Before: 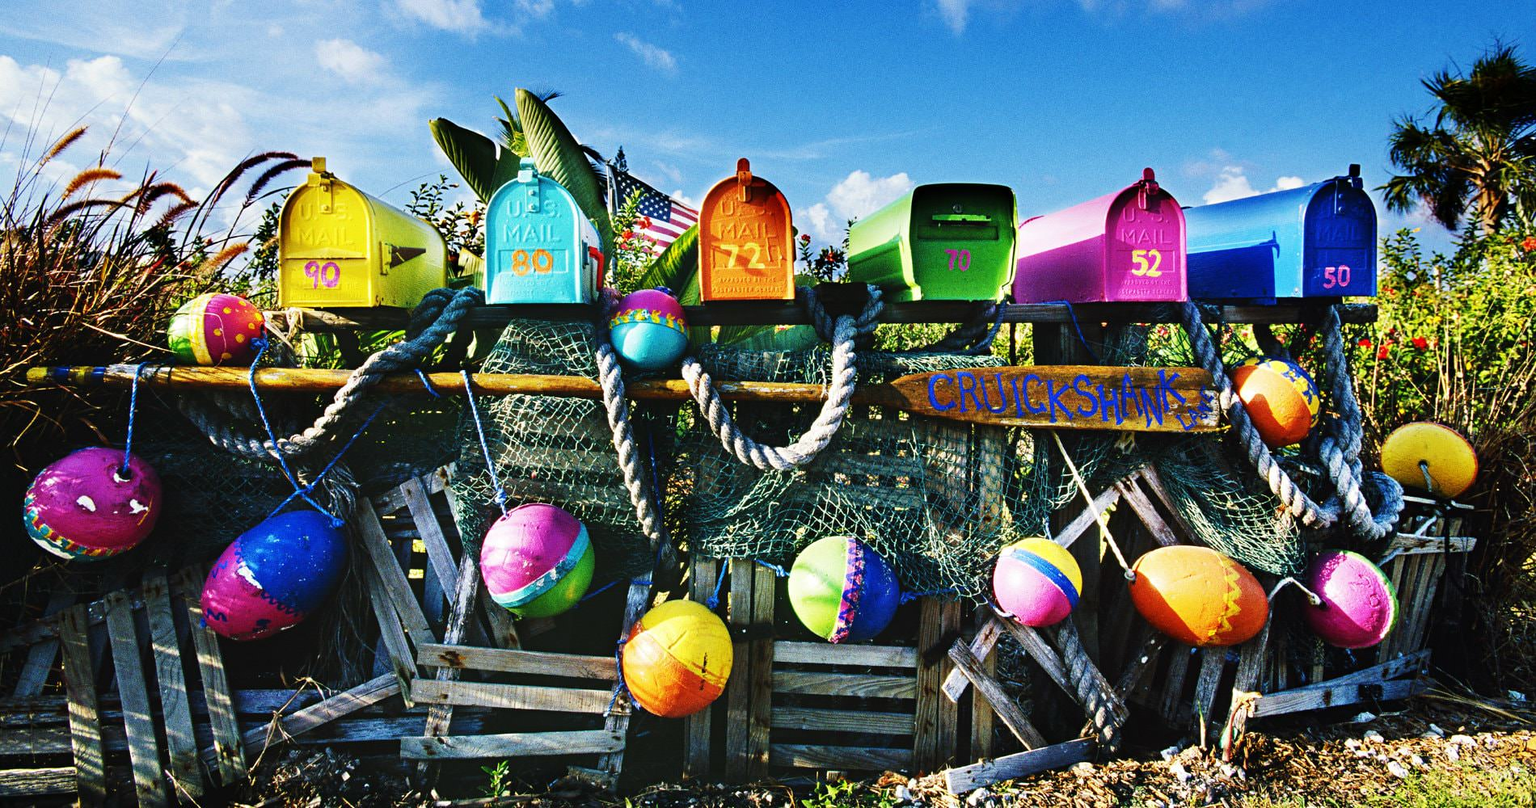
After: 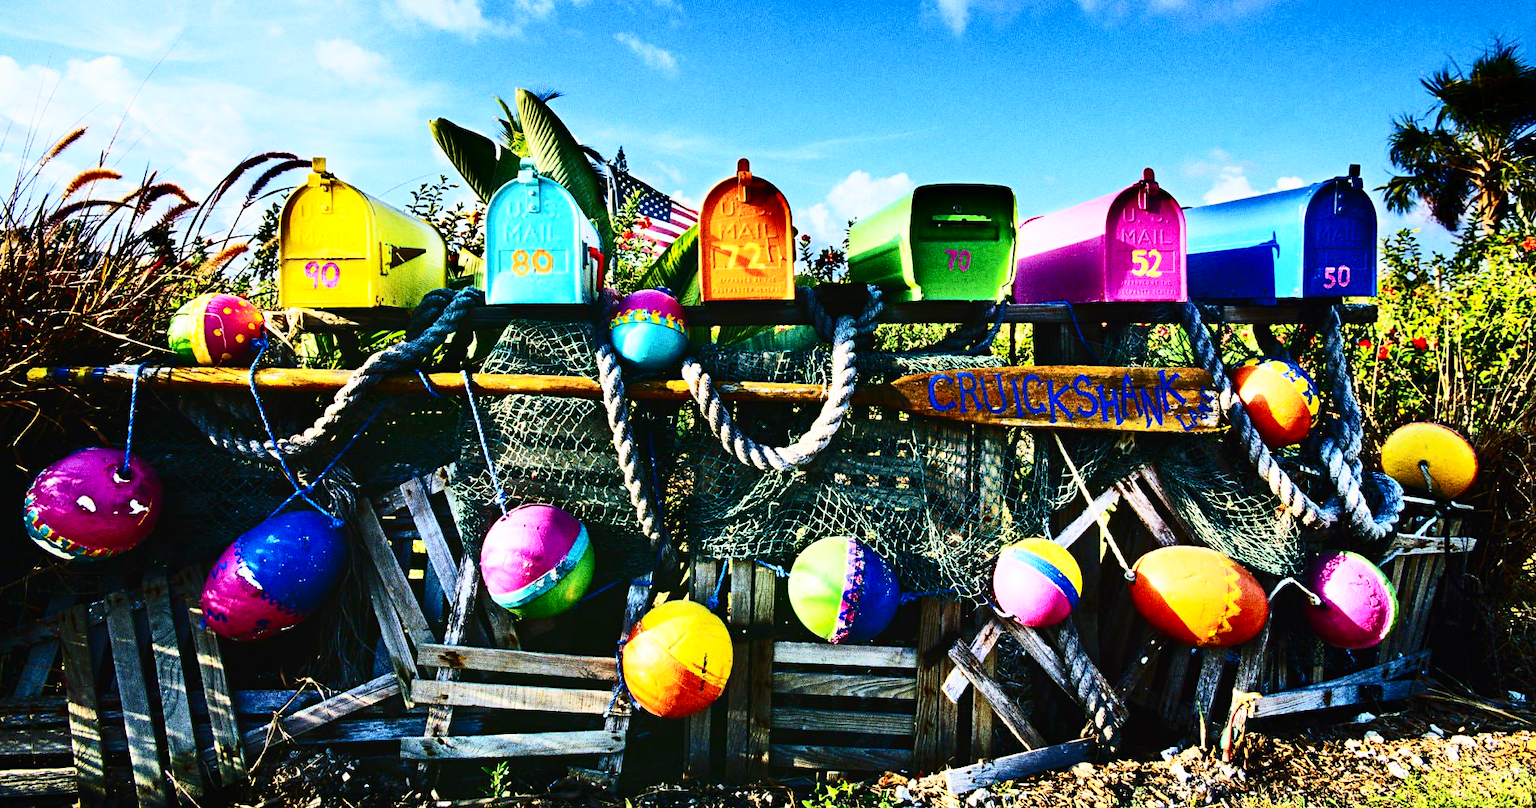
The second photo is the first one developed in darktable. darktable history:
contrast brightness saturation: contrast 0.402, brightness 0.097, saturation 0.206
